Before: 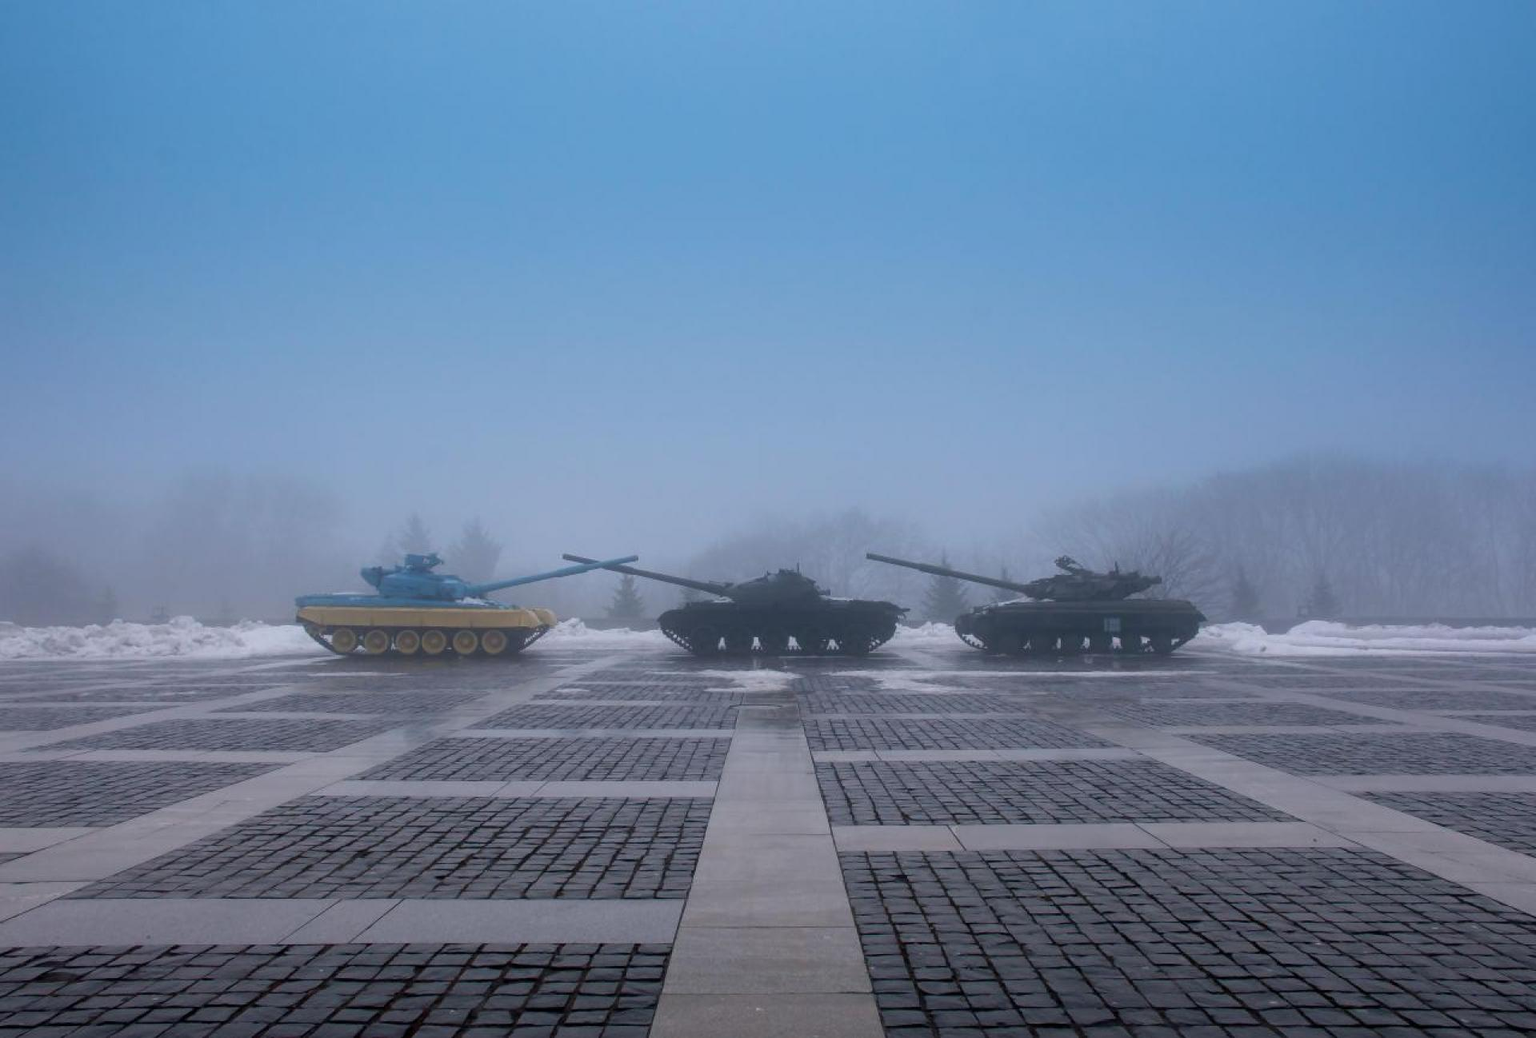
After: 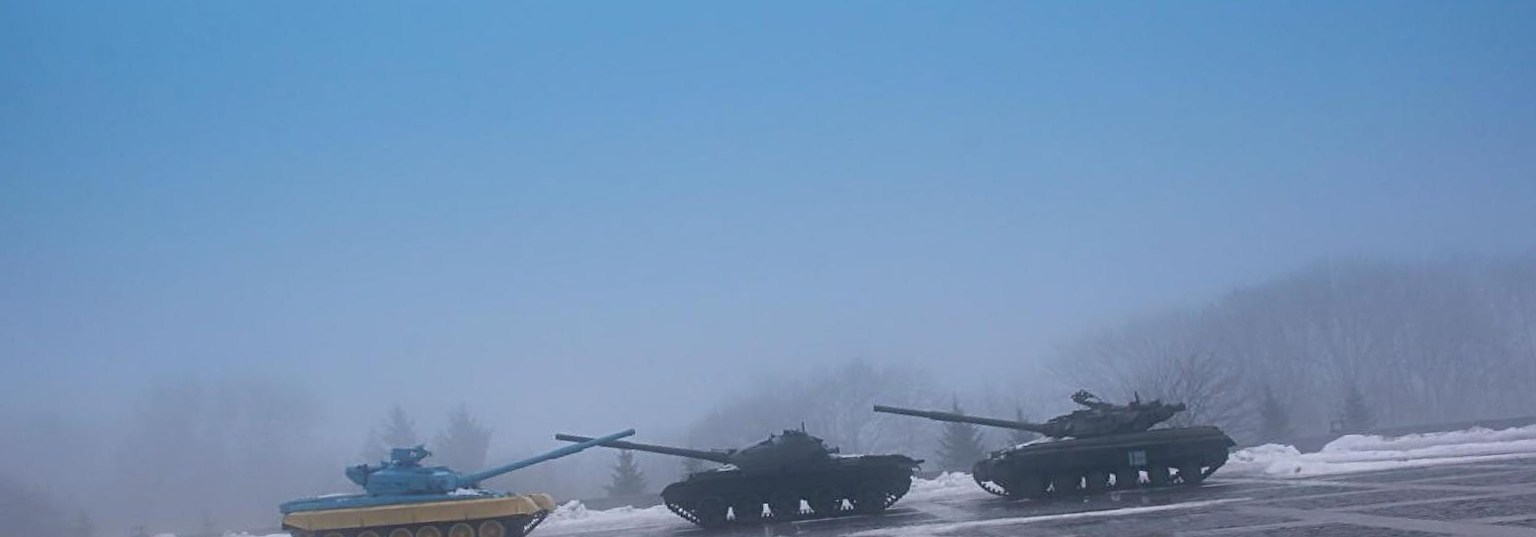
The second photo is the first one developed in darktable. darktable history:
rotate and perspective: rotation -5°, crop left 0.05, crop right 0.952, crop top 0.11, crop bottom 0.89
crop and rotate: top 10.605%, bottom 33.274%
sharpen: radius 4
